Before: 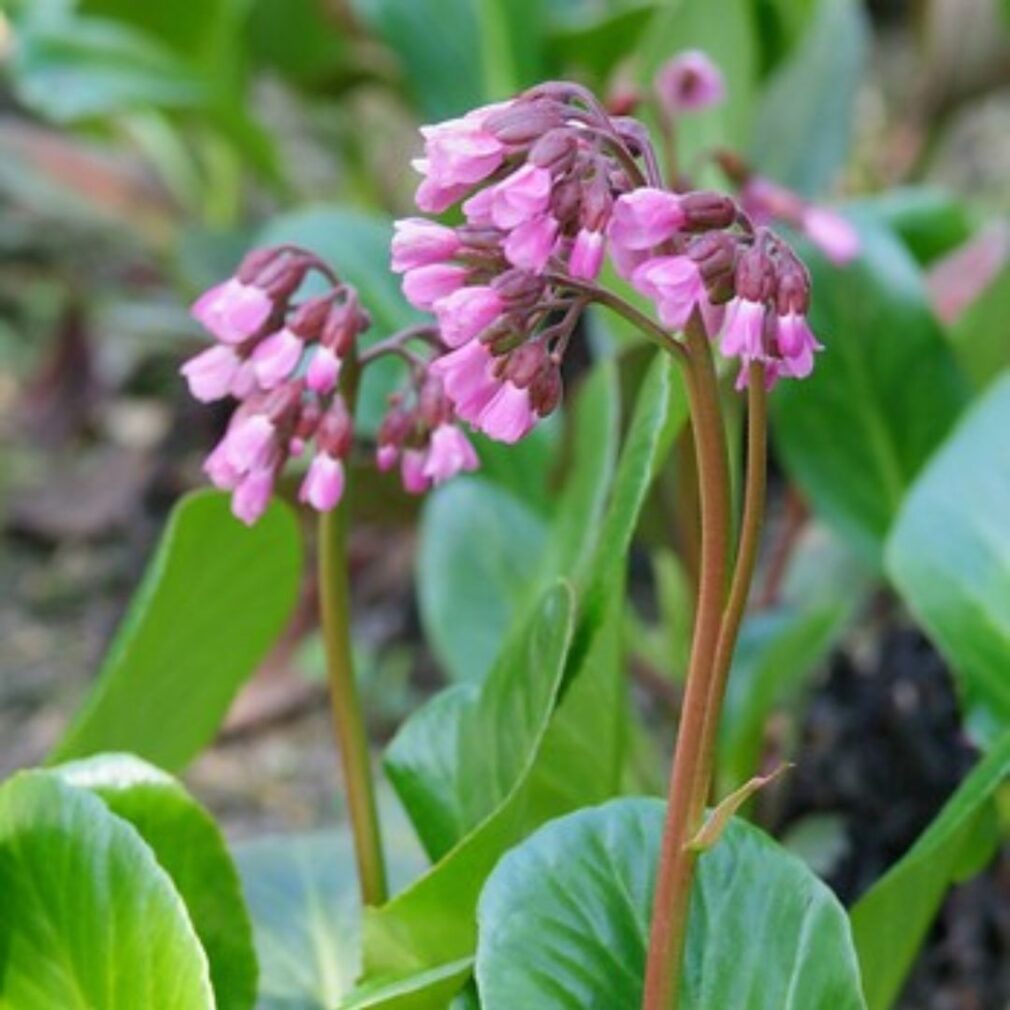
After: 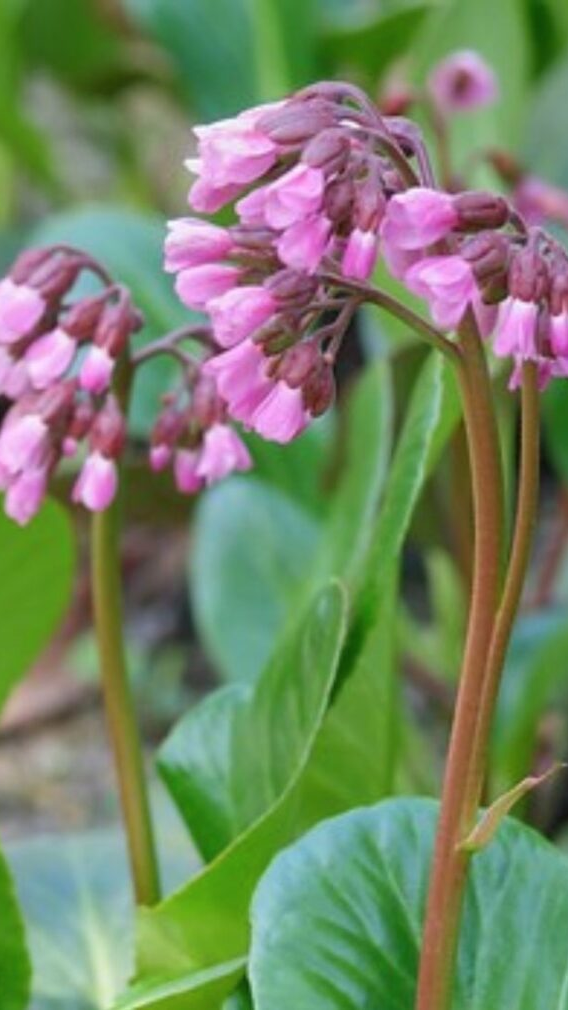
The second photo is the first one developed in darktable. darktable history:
color balance: output saturation 98.5%
crop and rotate: left 22.516%, right 21.234%
